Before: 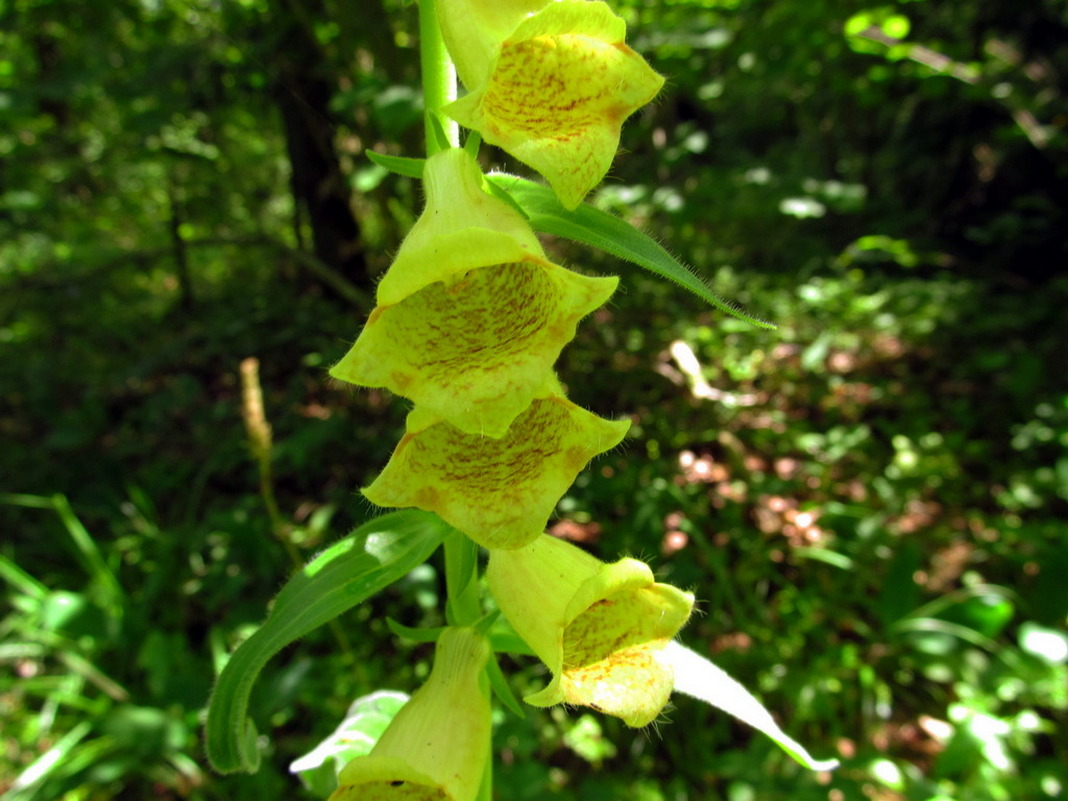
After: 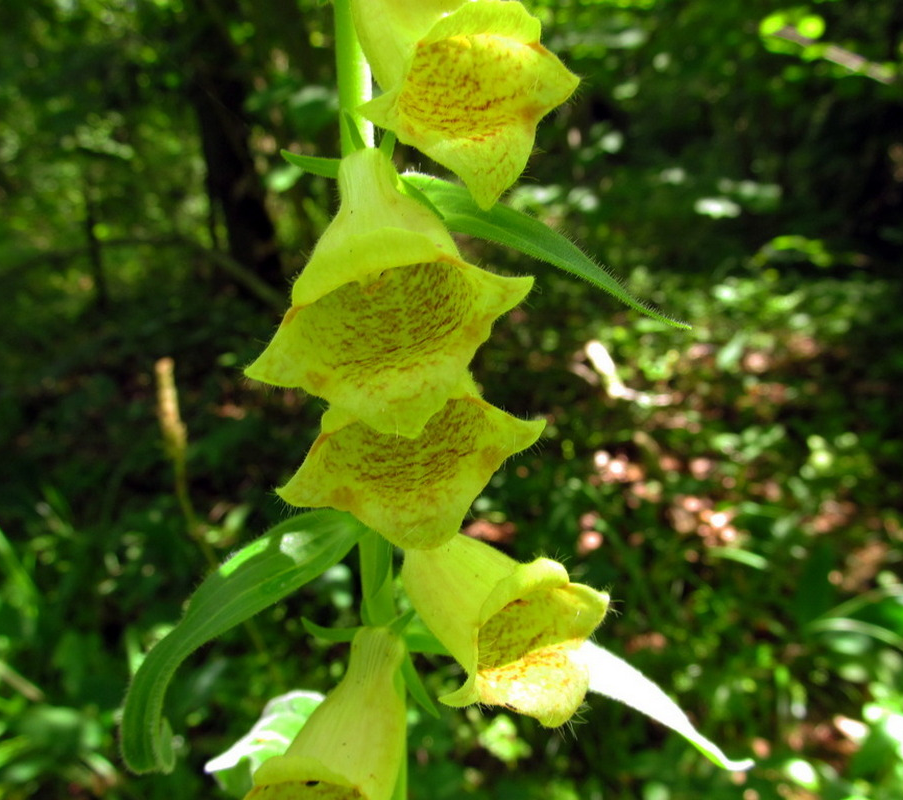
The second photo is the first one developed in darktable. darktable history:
crop: left 7.962%, right 7.44%
